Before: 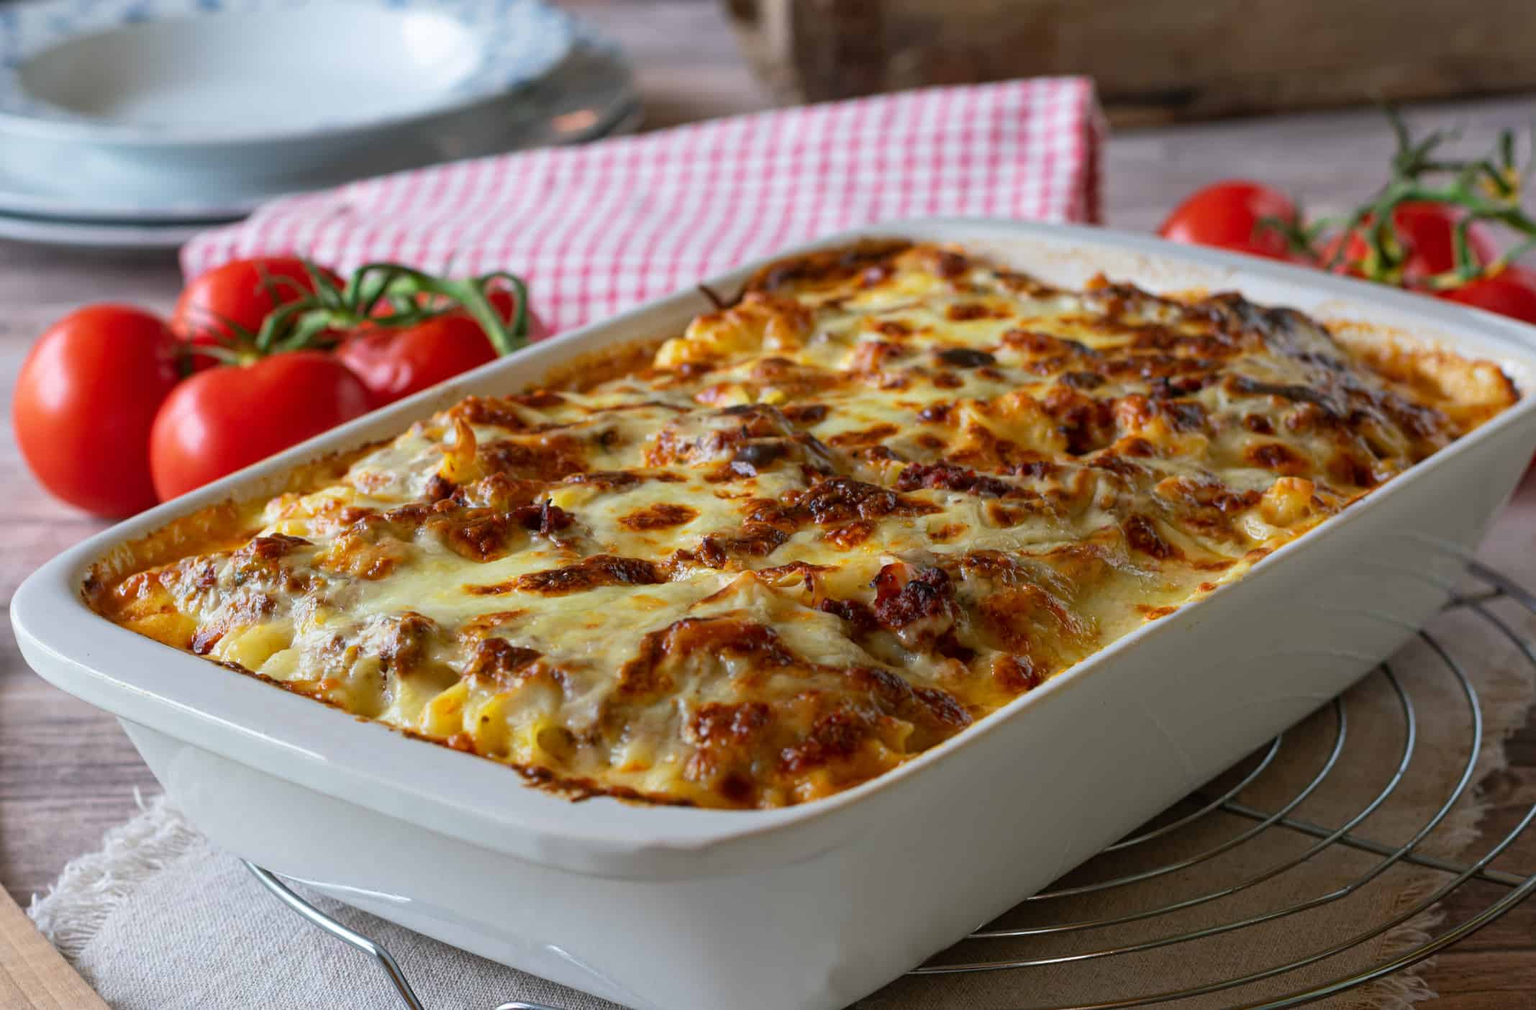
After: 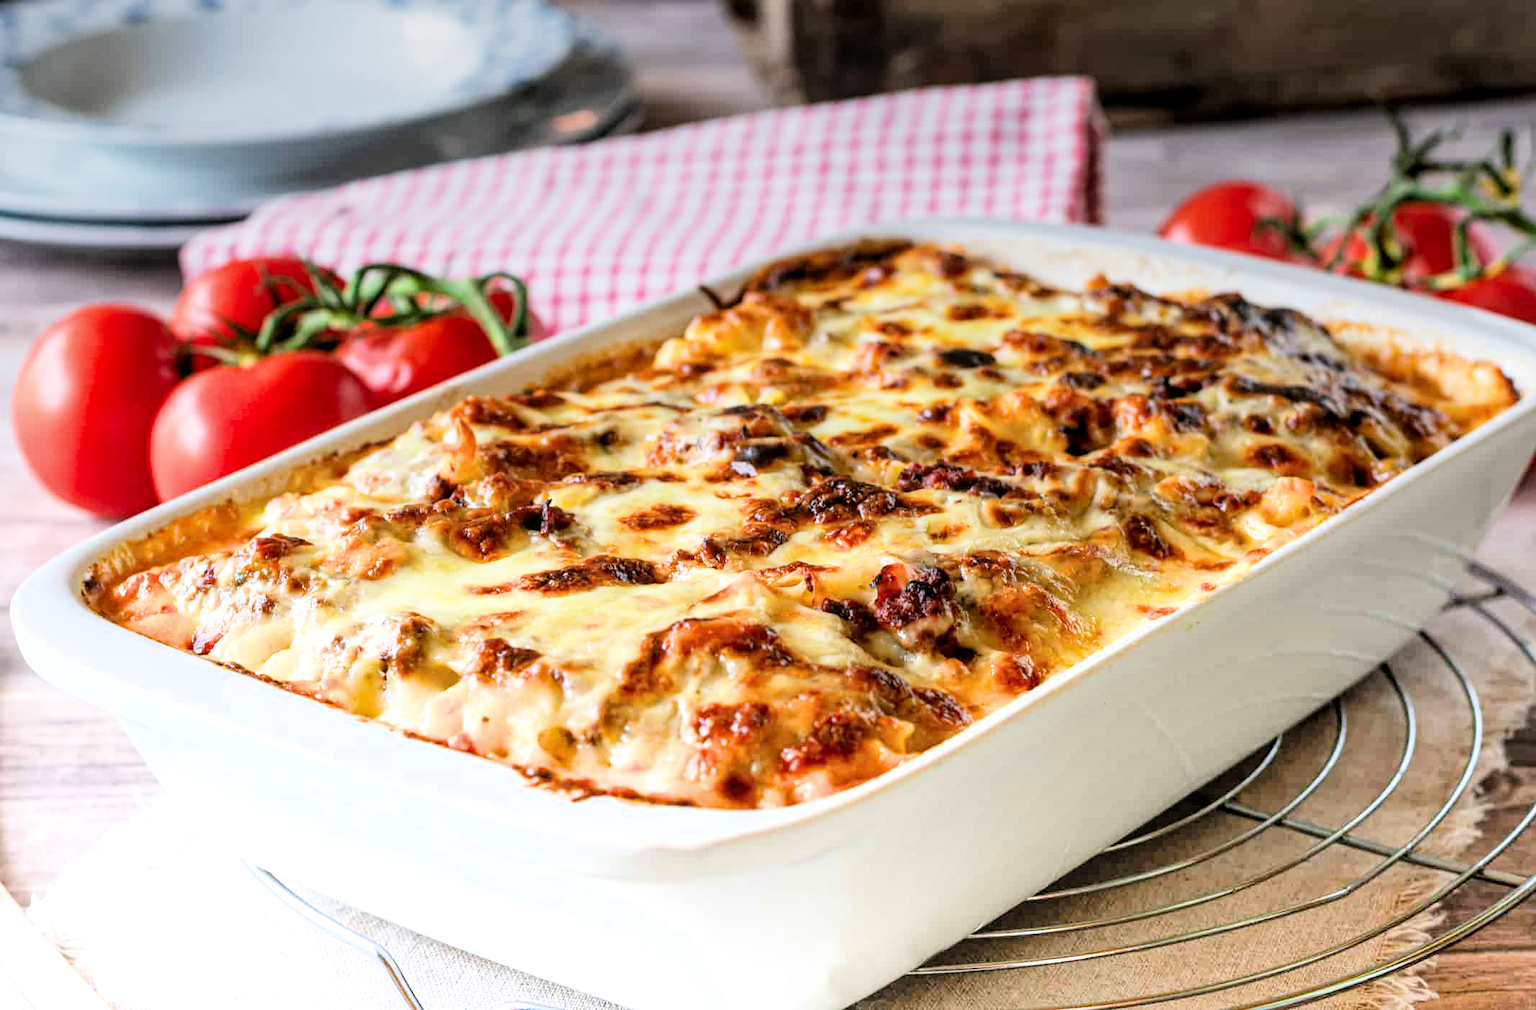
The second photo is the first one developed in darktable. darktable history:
graduated density: density -3.9 EV
local contrast: on, module defaults
filmic rgb: black relative exposure -5 EV, hardness 2.88, contrast 1.4
